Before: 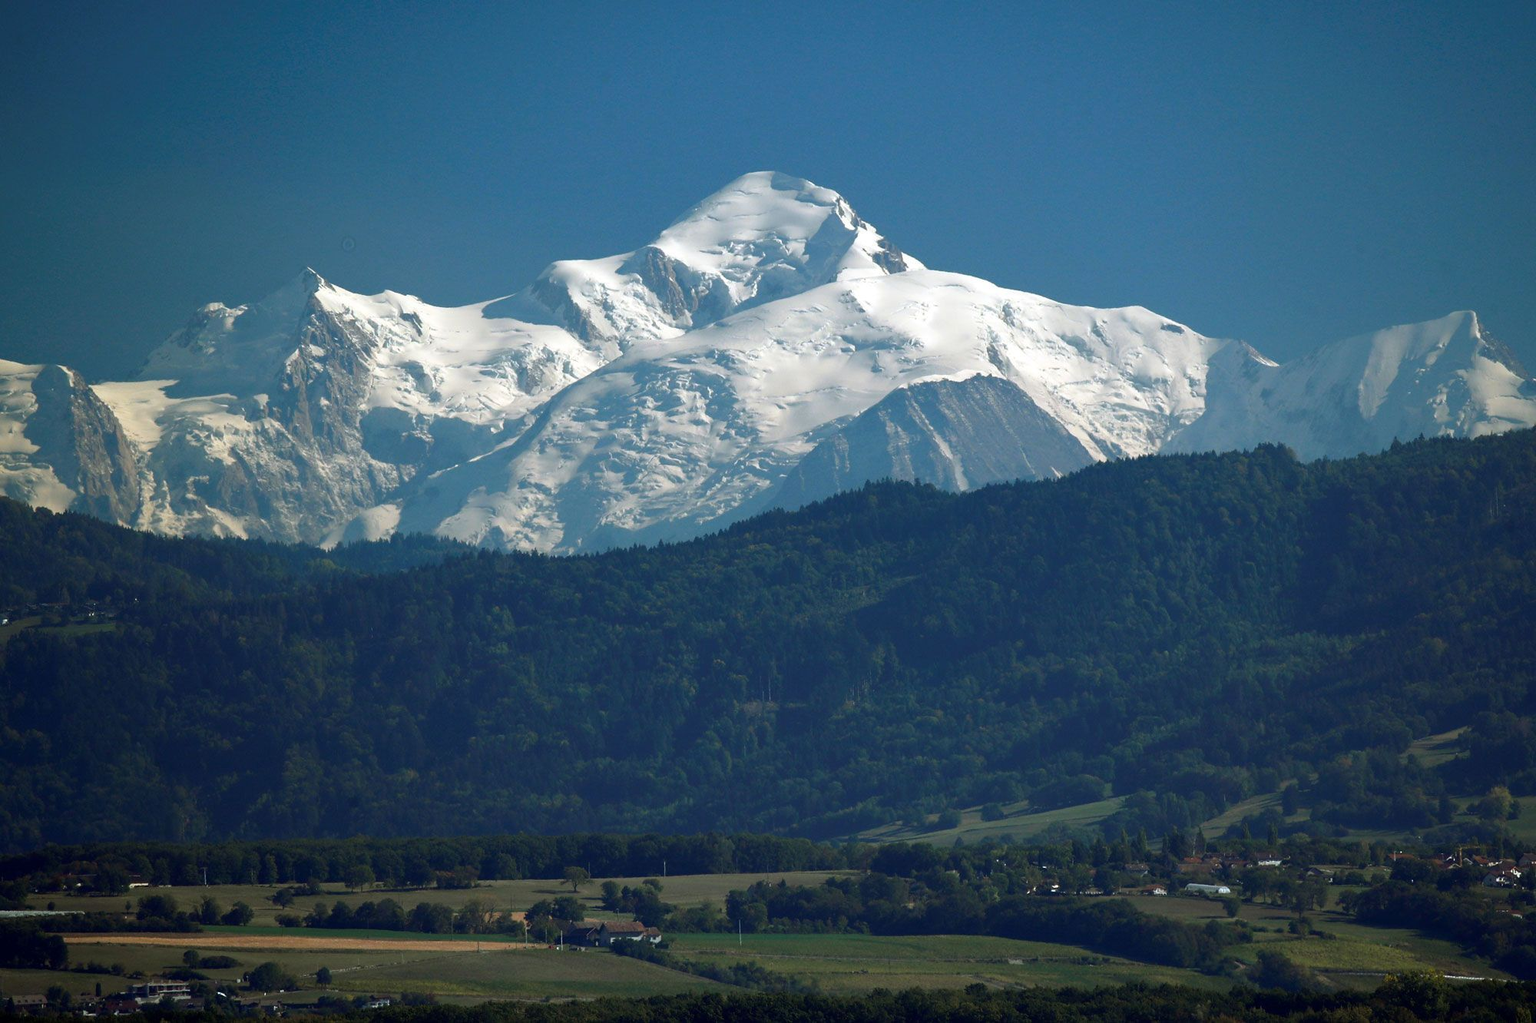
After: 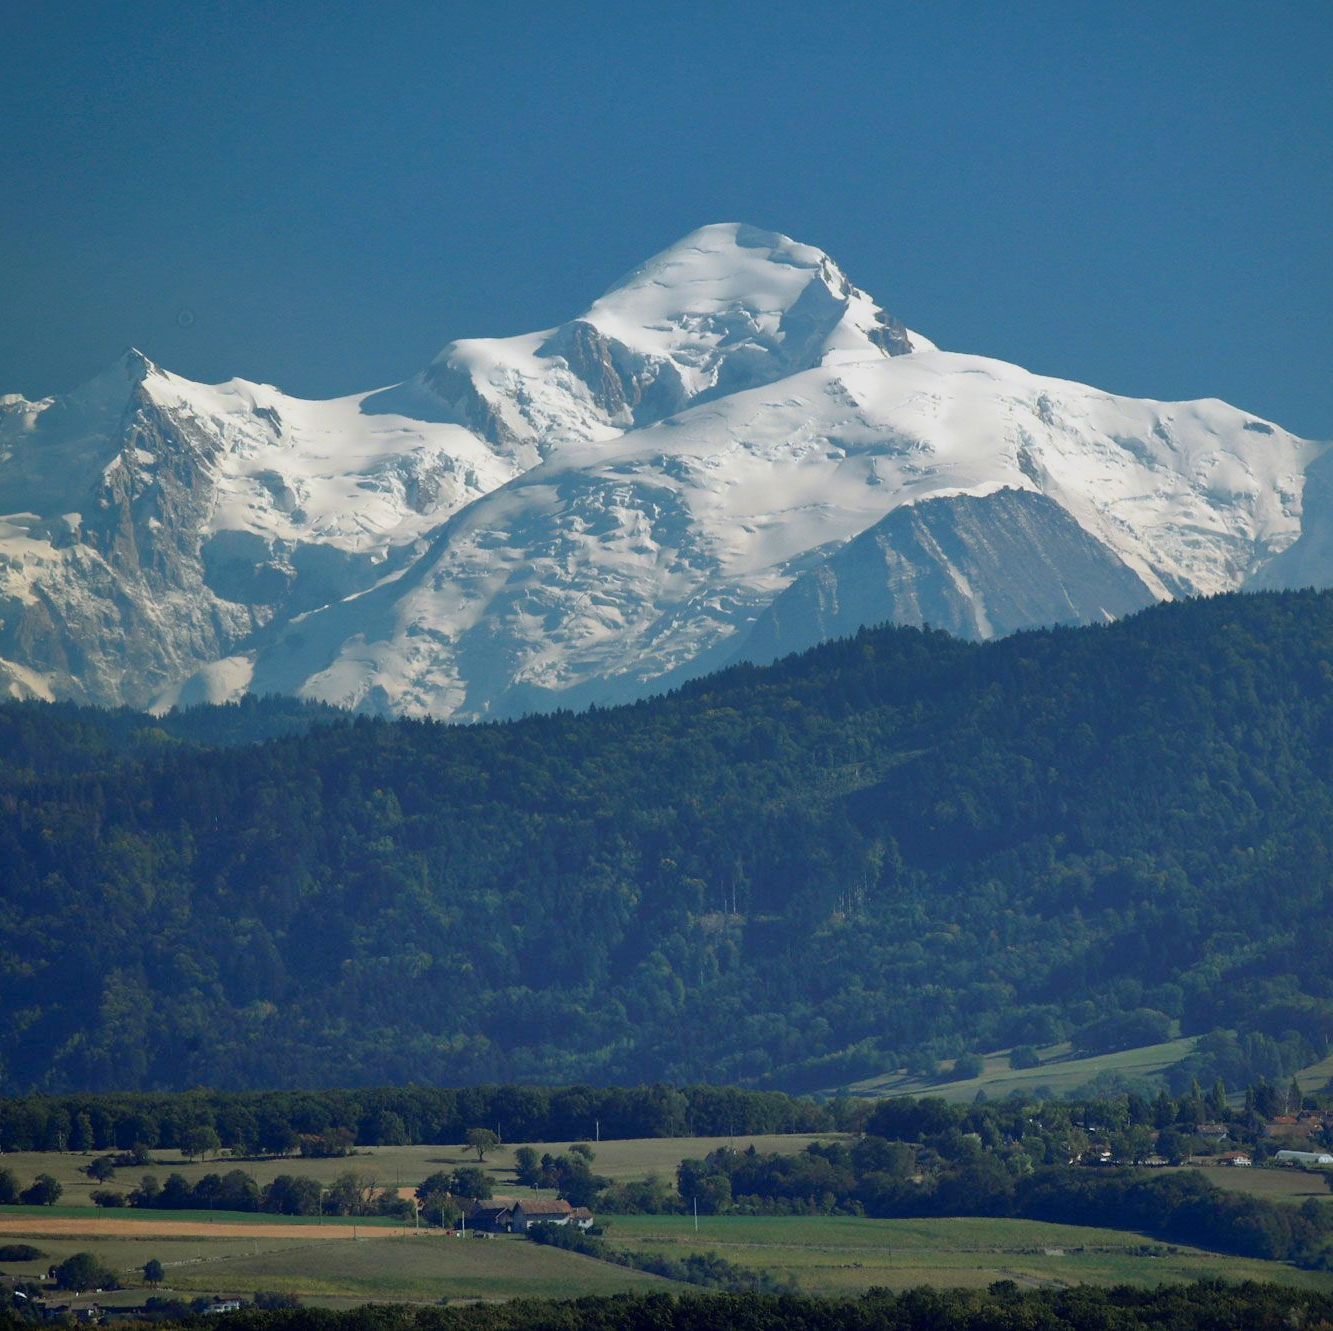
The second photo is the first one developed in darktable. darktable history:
crop and rotate: left 13.409%, right 19.924%
filmic rgb: black relative exposure -11.35 EV, white relative exposure 3.22 EV, hardness 6.76, color science v6 (2022)
shadows and highlights: on, module defaults
